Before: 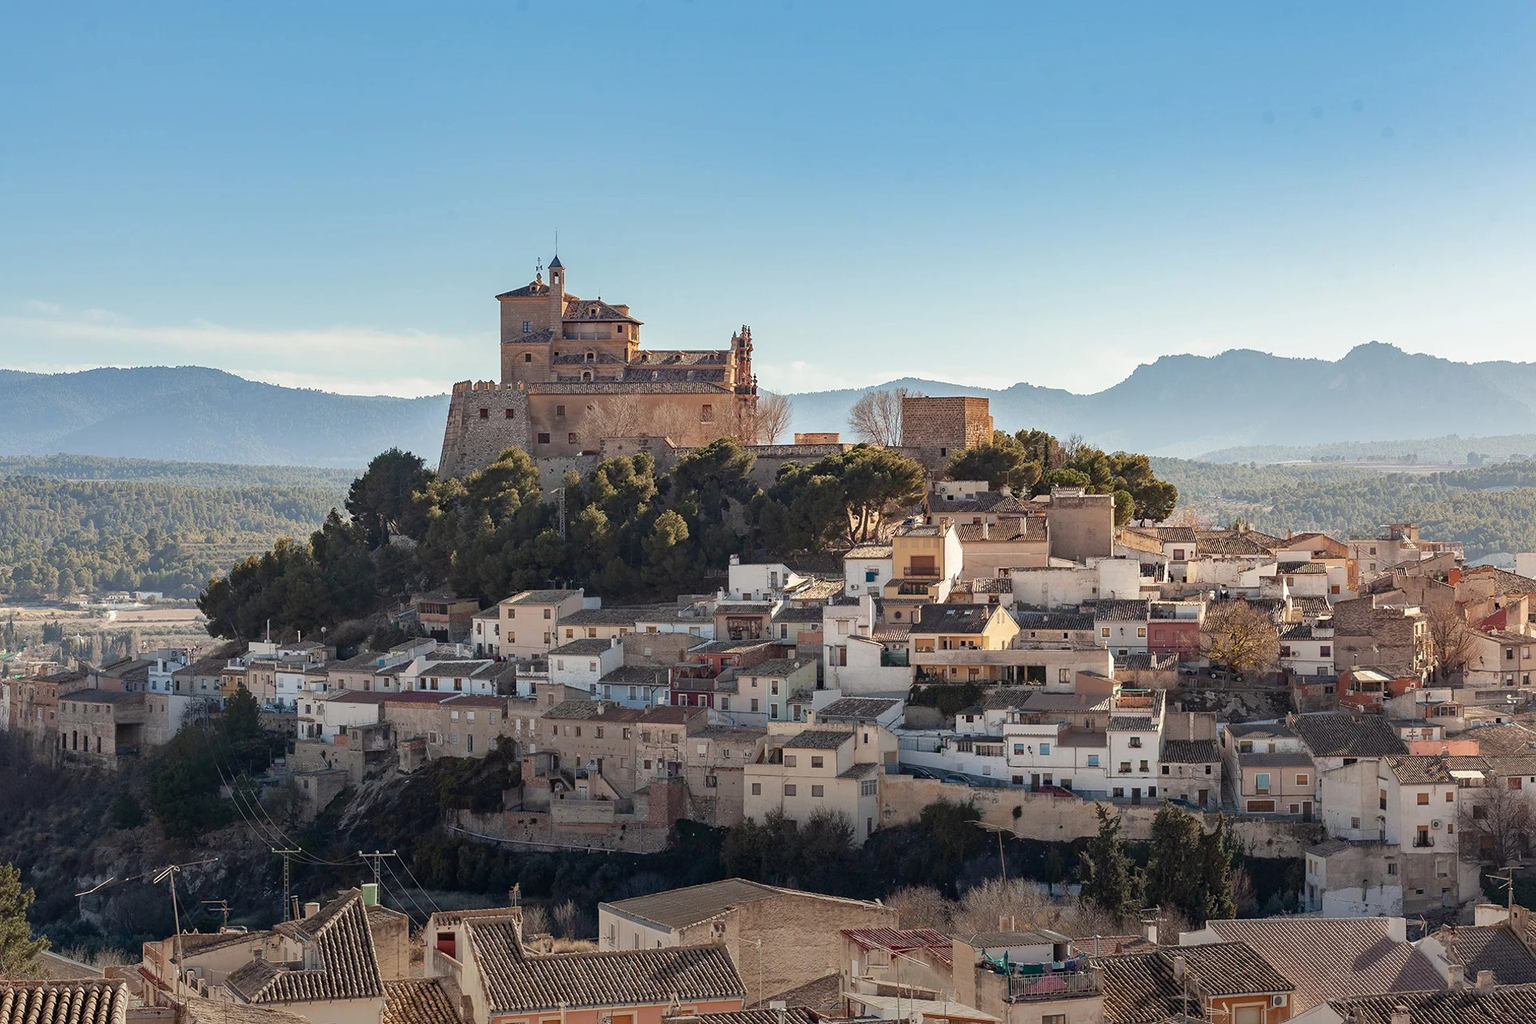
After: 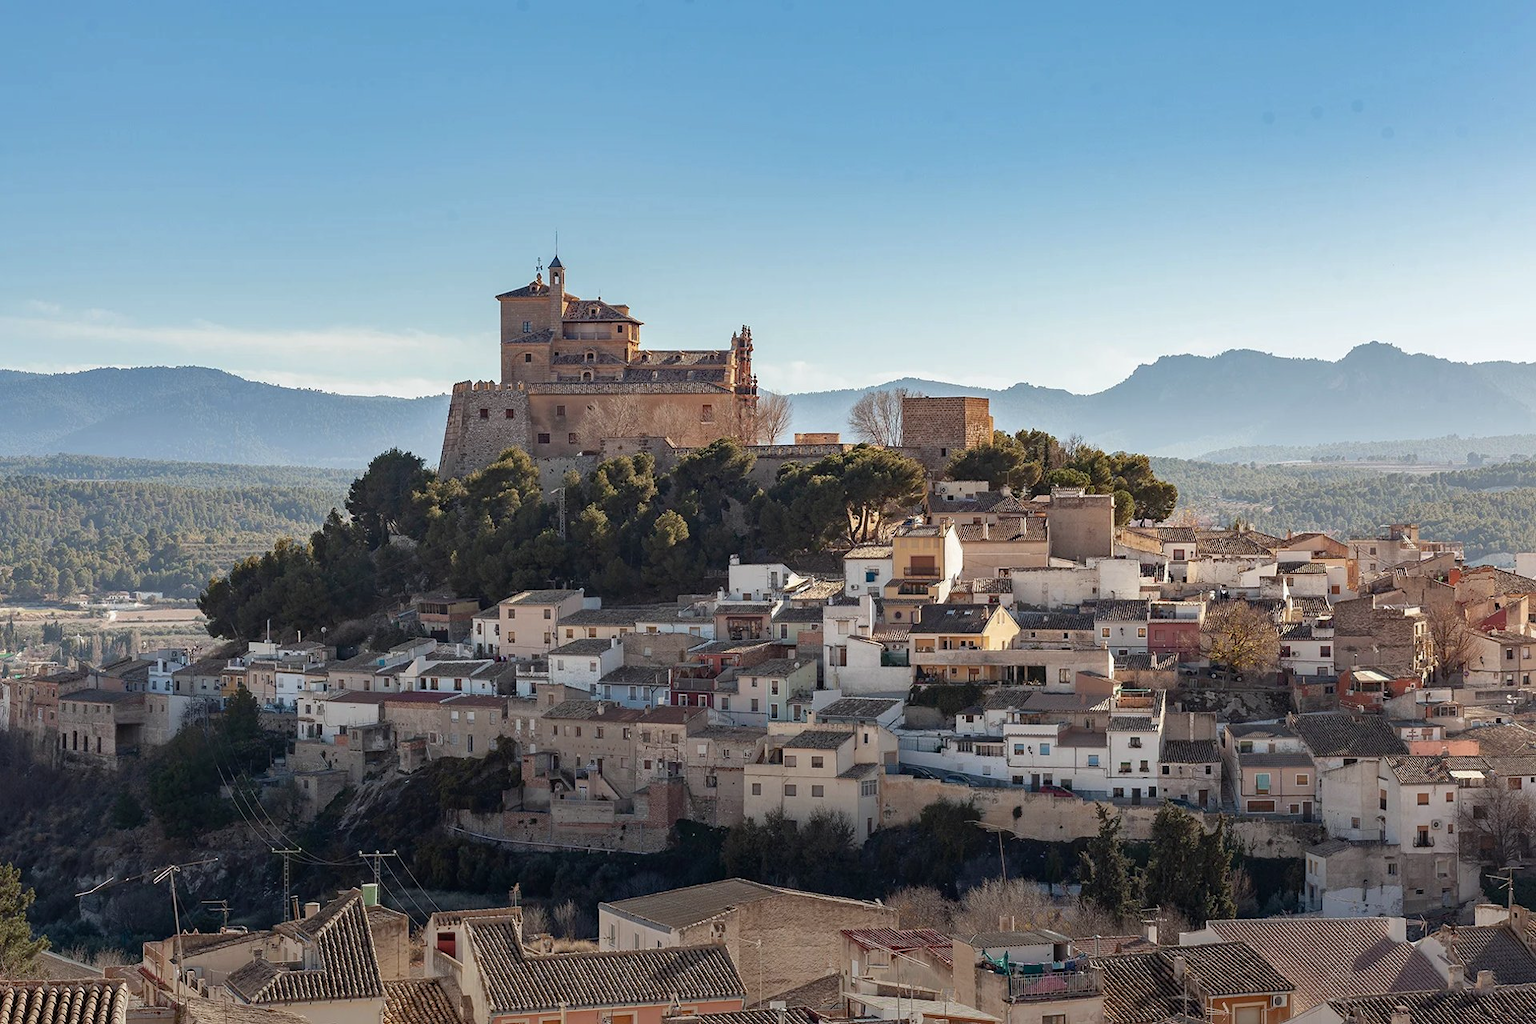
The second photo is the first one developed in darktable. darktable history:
base curve: curves: ch0 [(0, 0) (0.303, 0.277) (1, 1)]
white balance: red 0.988, blue 1.017
